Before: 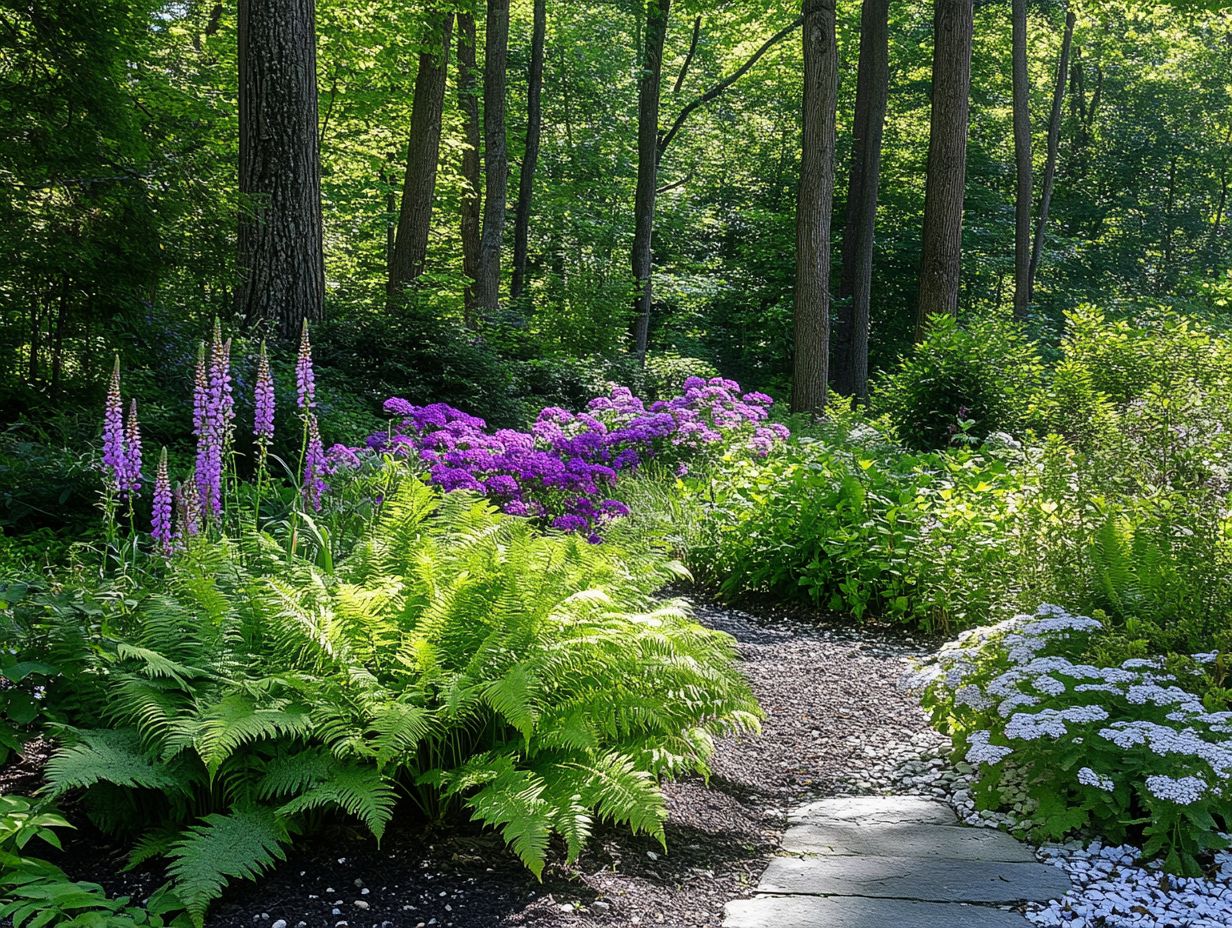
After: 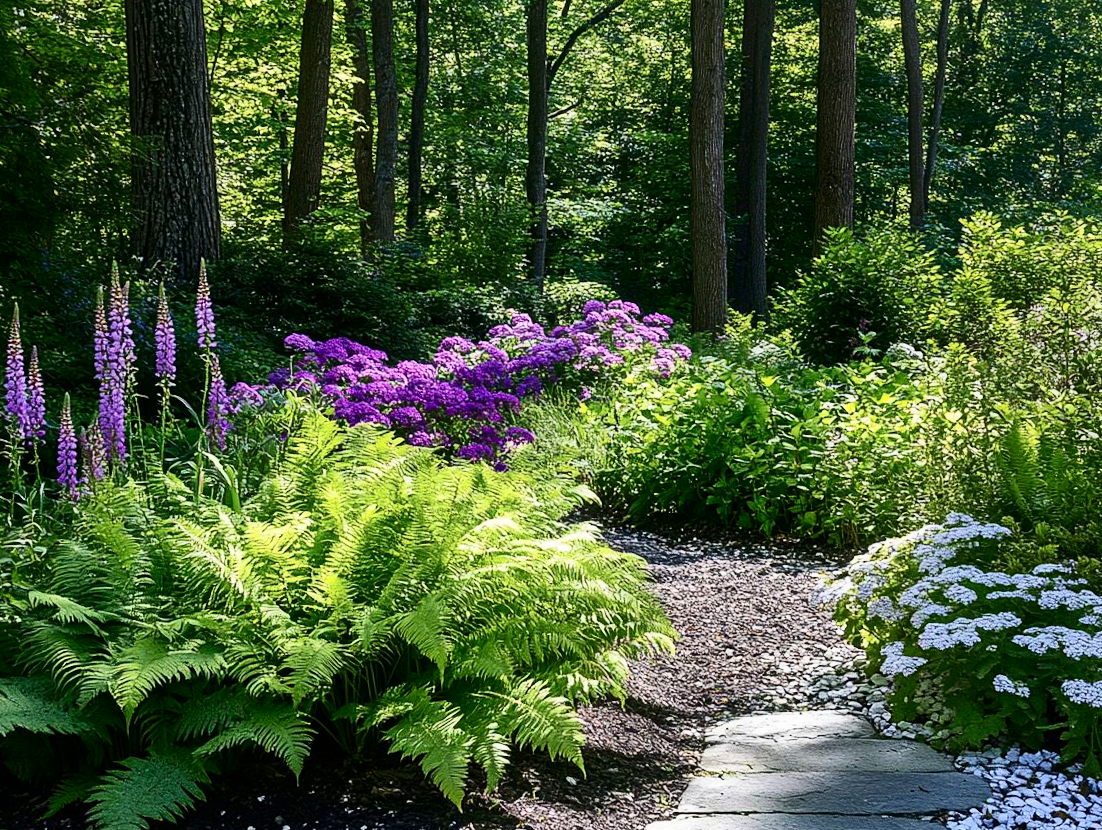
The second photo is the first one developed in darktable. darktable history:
velvia: on, module defaults
contrast brightness saturation: contrast 0.272
crop and rotate: angle 2.37°, left 5.672%, top 5.68%
